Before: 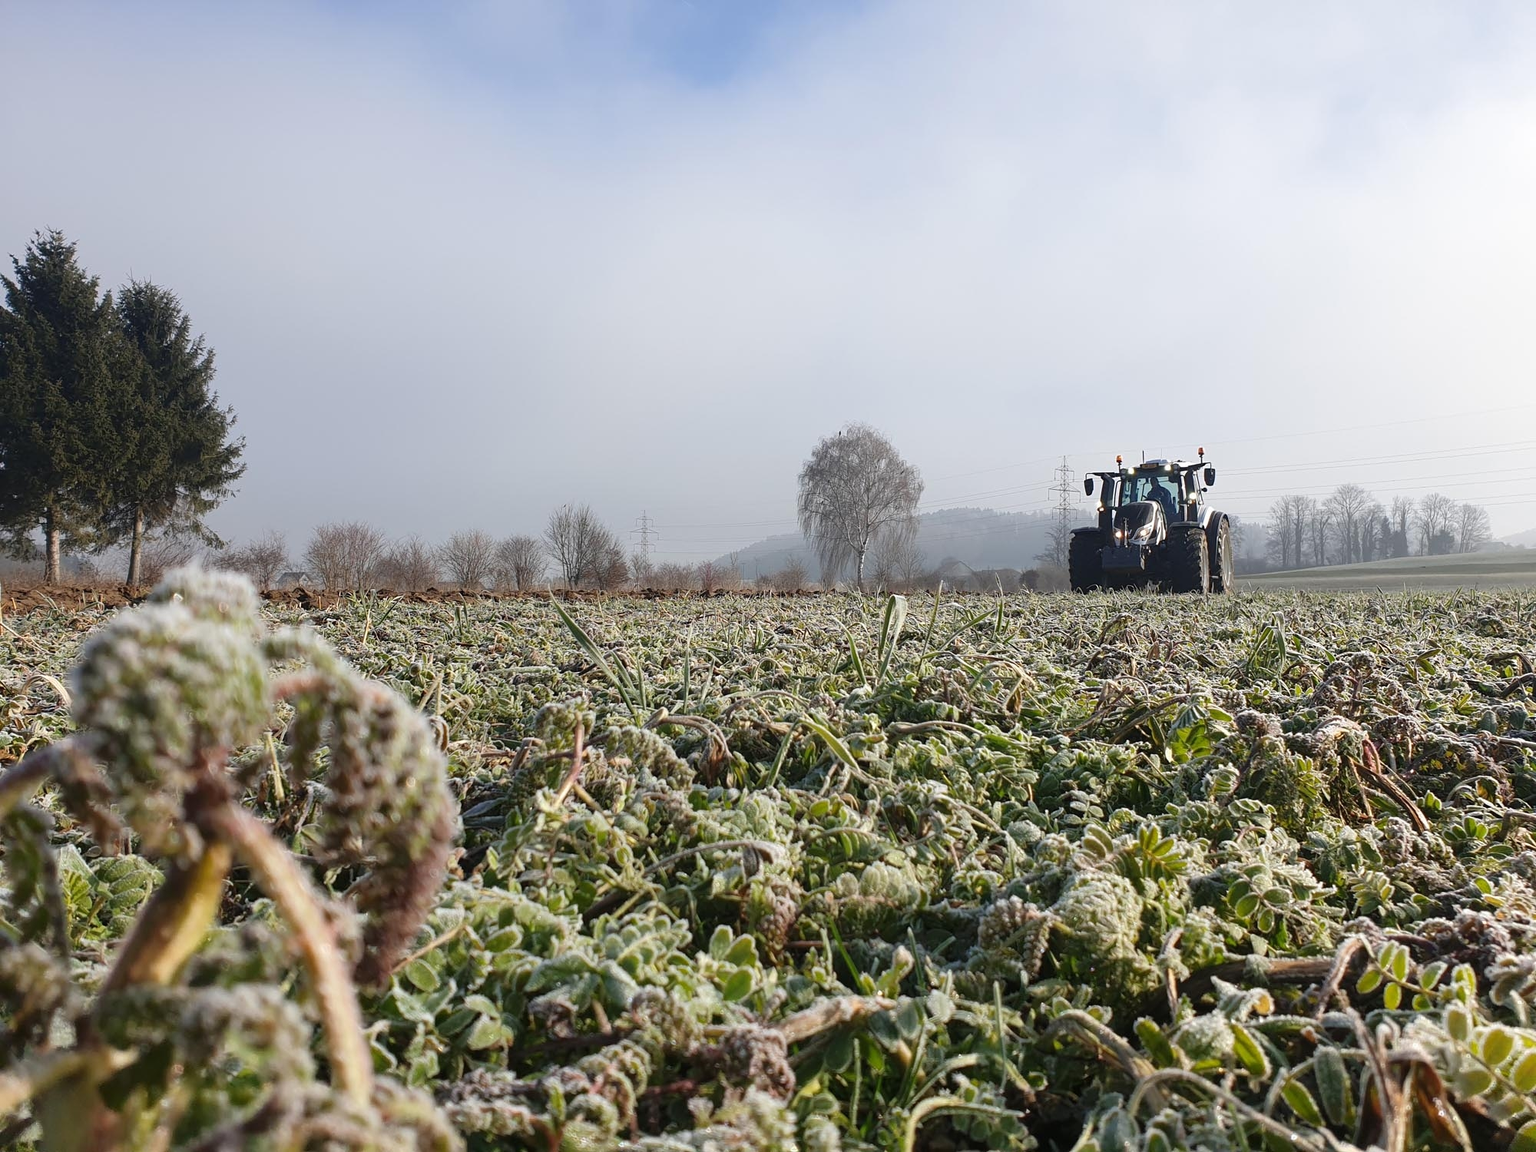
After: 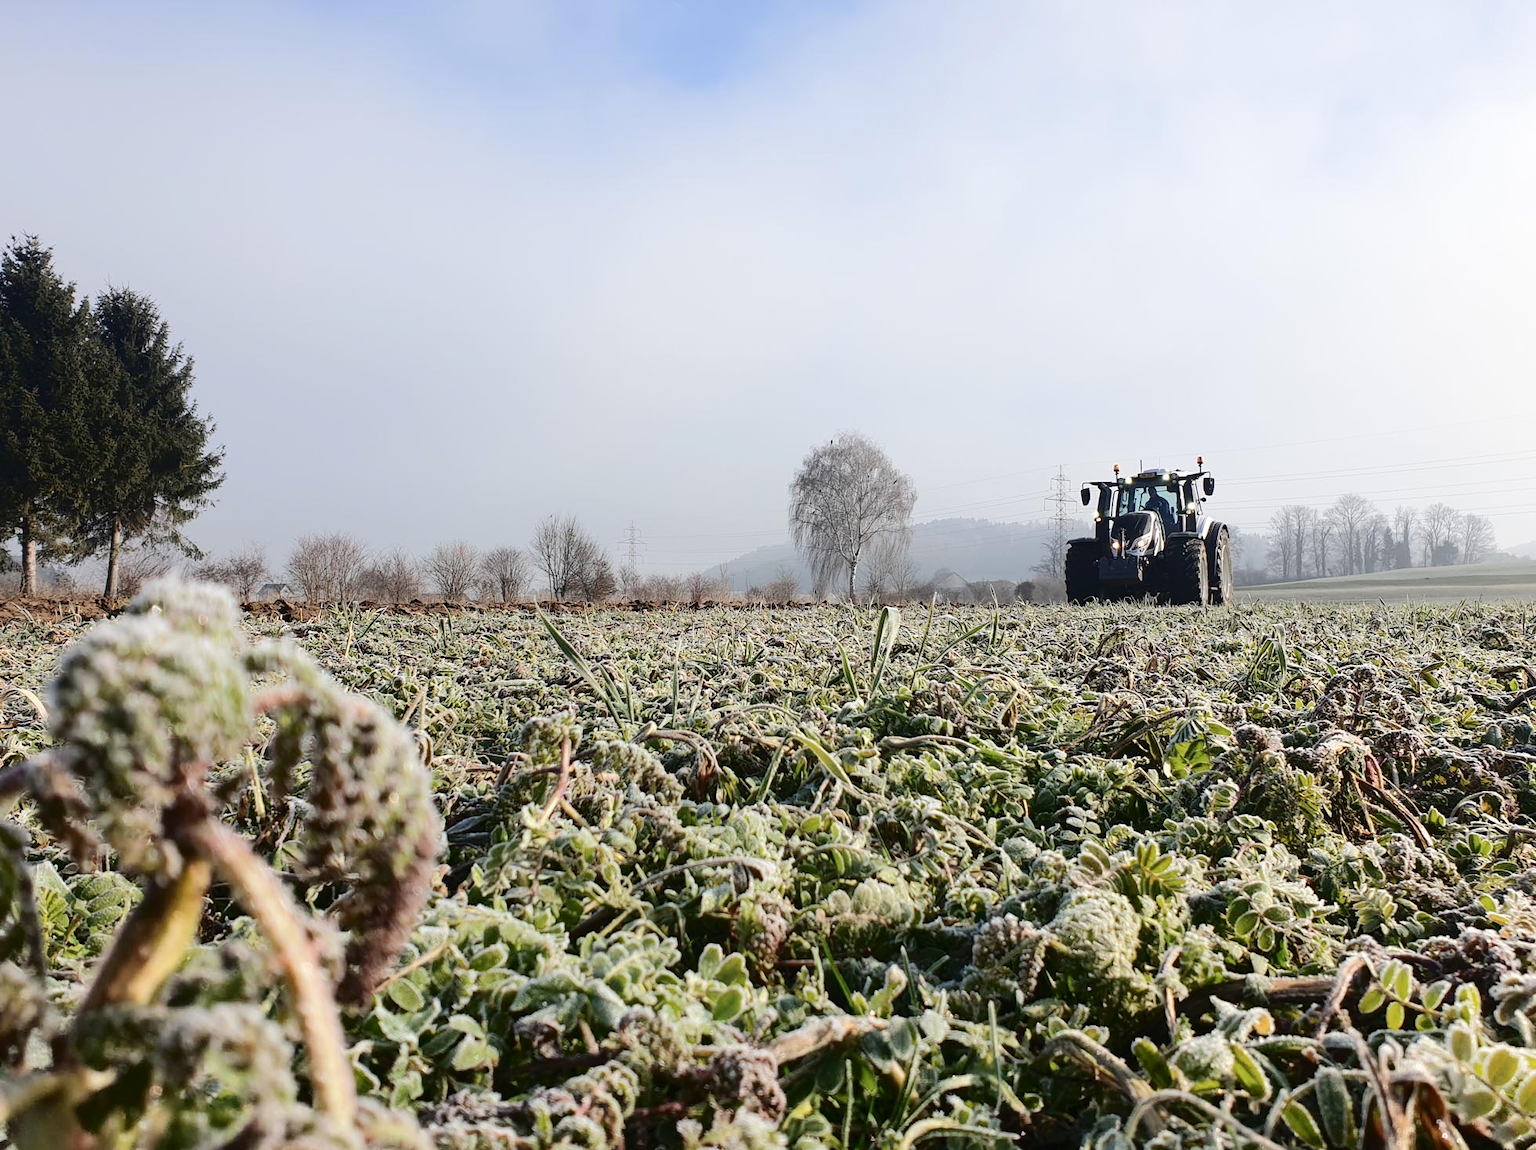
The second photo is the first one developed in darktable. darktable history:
crop: left 1.629%, right 0.276%, bottom 2.051%
tone curve: curves: ch0 [(0, 0) (0.003, 0.002) (0.011, 0.009) (0.025, 0.018) (0.044, 0.03) (0.069, 0.043) (0.1, 0.057) (0.136, 0.079) (0.177, 0.125) (0.224, 0.178) (0.277, 0.255) (0.335, 0.341) (0.399, 0.443) (0.468, 0.553) (0.543, 0.644) (0.623, 0.718) (0.709, 0.779) (0.801, 0.849) (0.898, 0.929) (1, 1)], color space Lab, independent channels, preserve colors none
